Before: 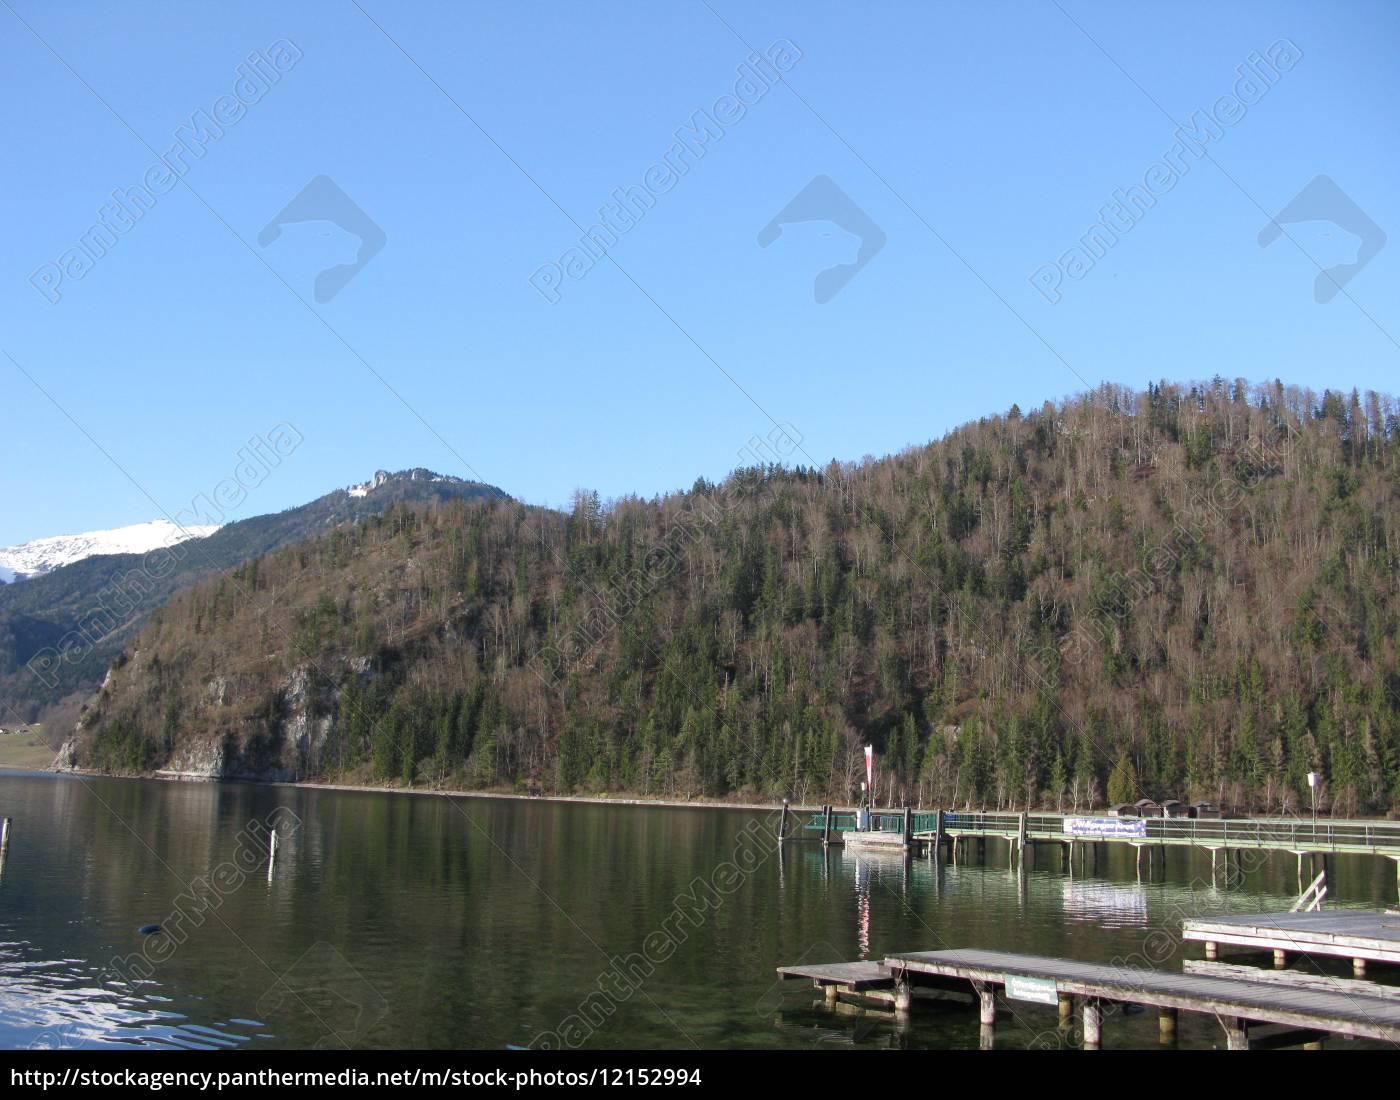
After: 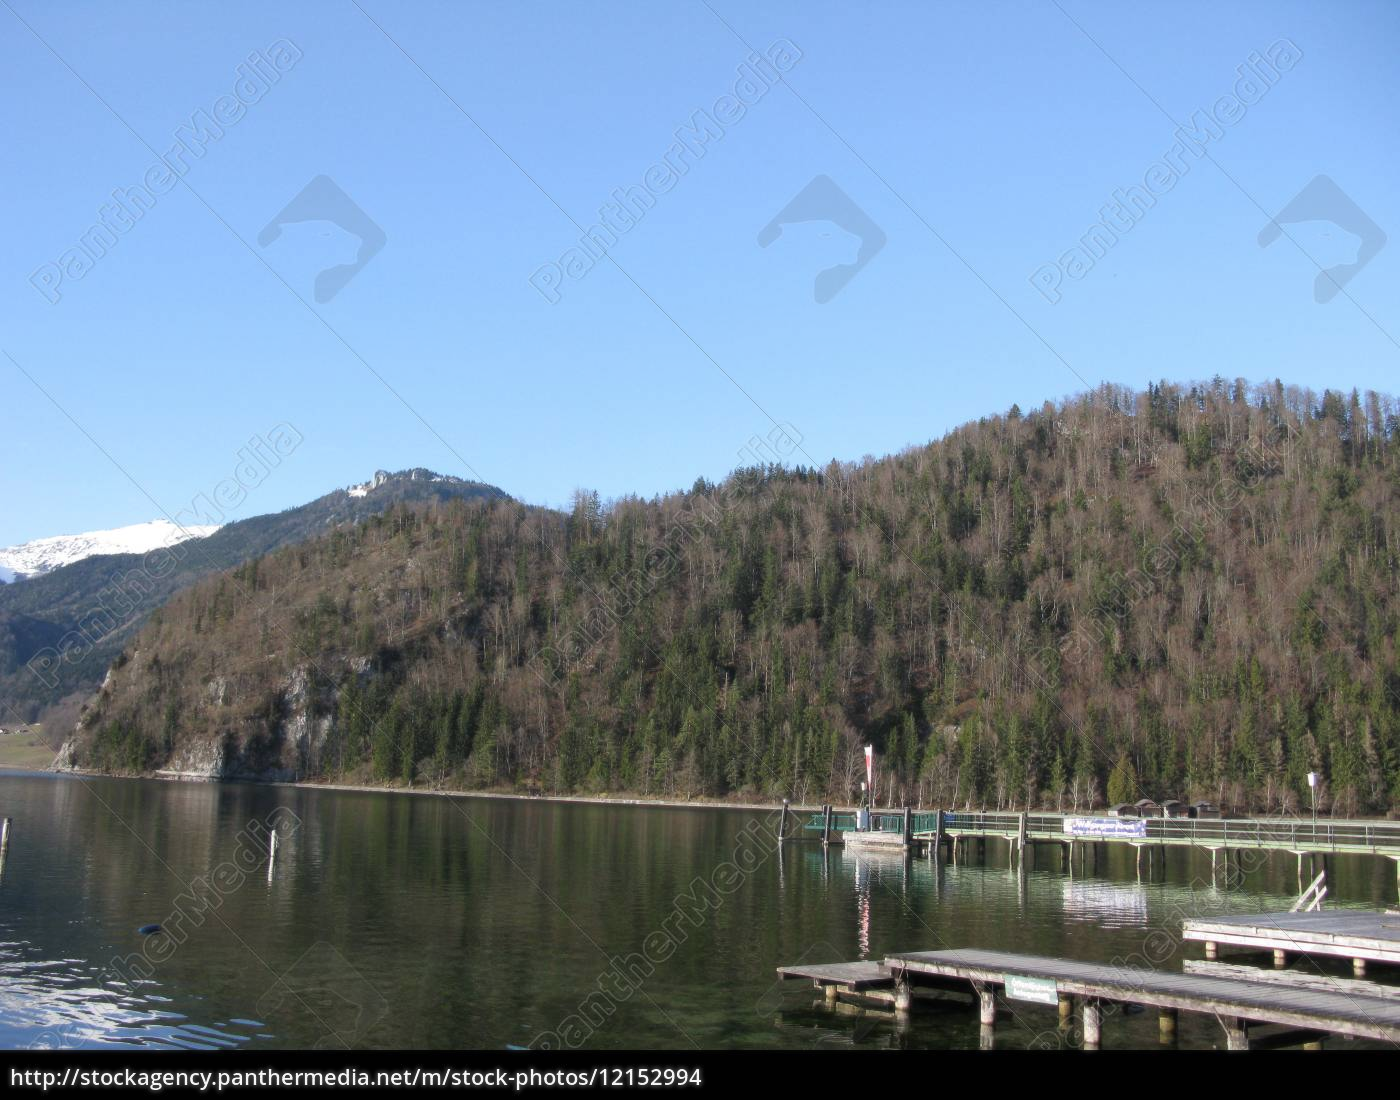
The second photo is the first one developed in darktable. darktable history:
soften: size 10%, saturation 50%, brightness 0.2 EV, mix 10%
